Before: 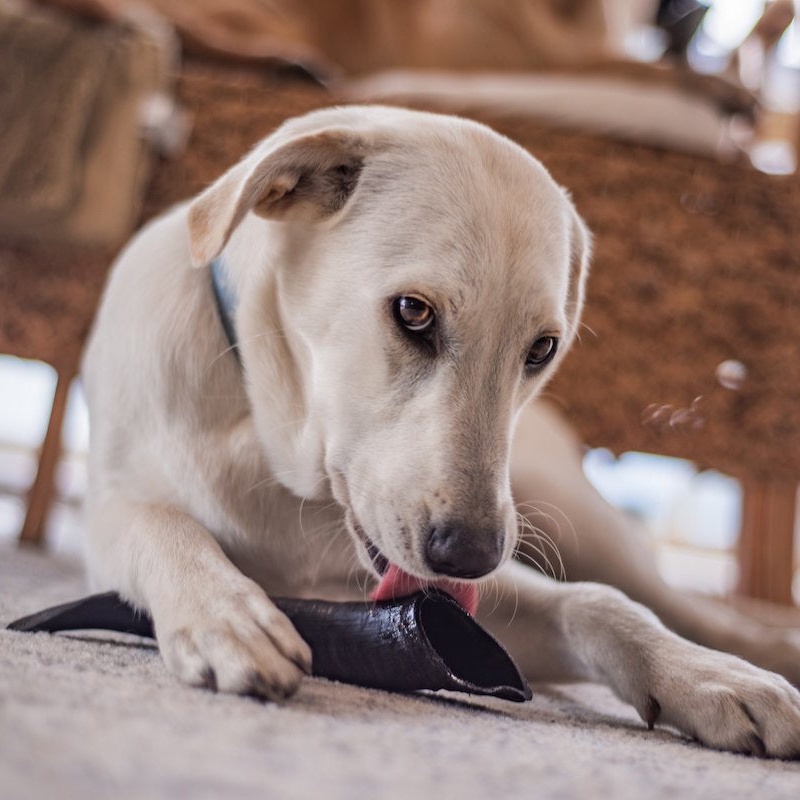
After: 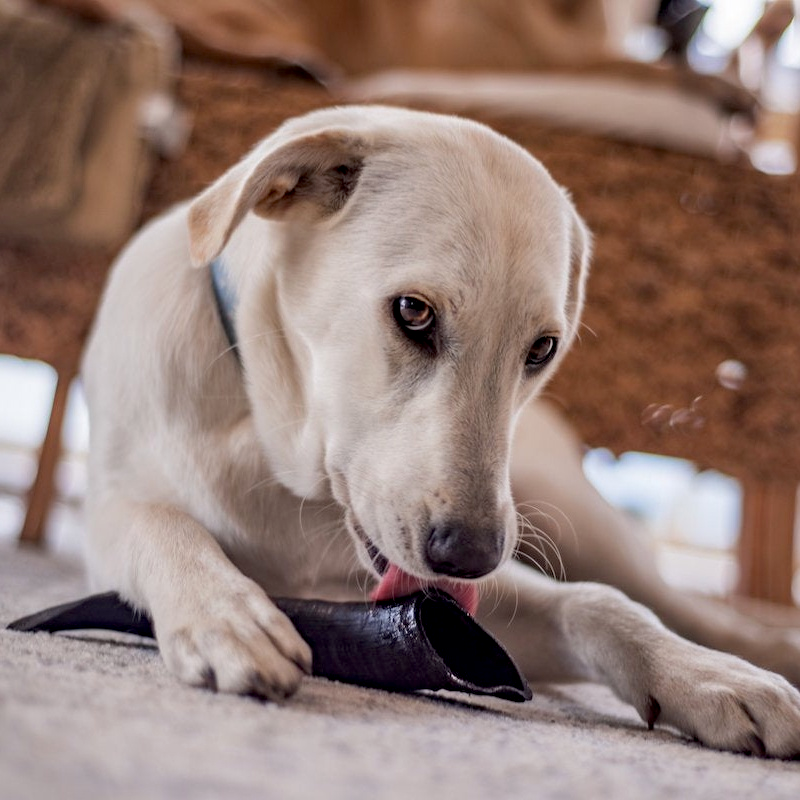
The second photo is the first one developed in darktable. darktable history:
tone equalizer: on, module defaults
exposure: black level correction 0.009, compensate highlight preservation false
